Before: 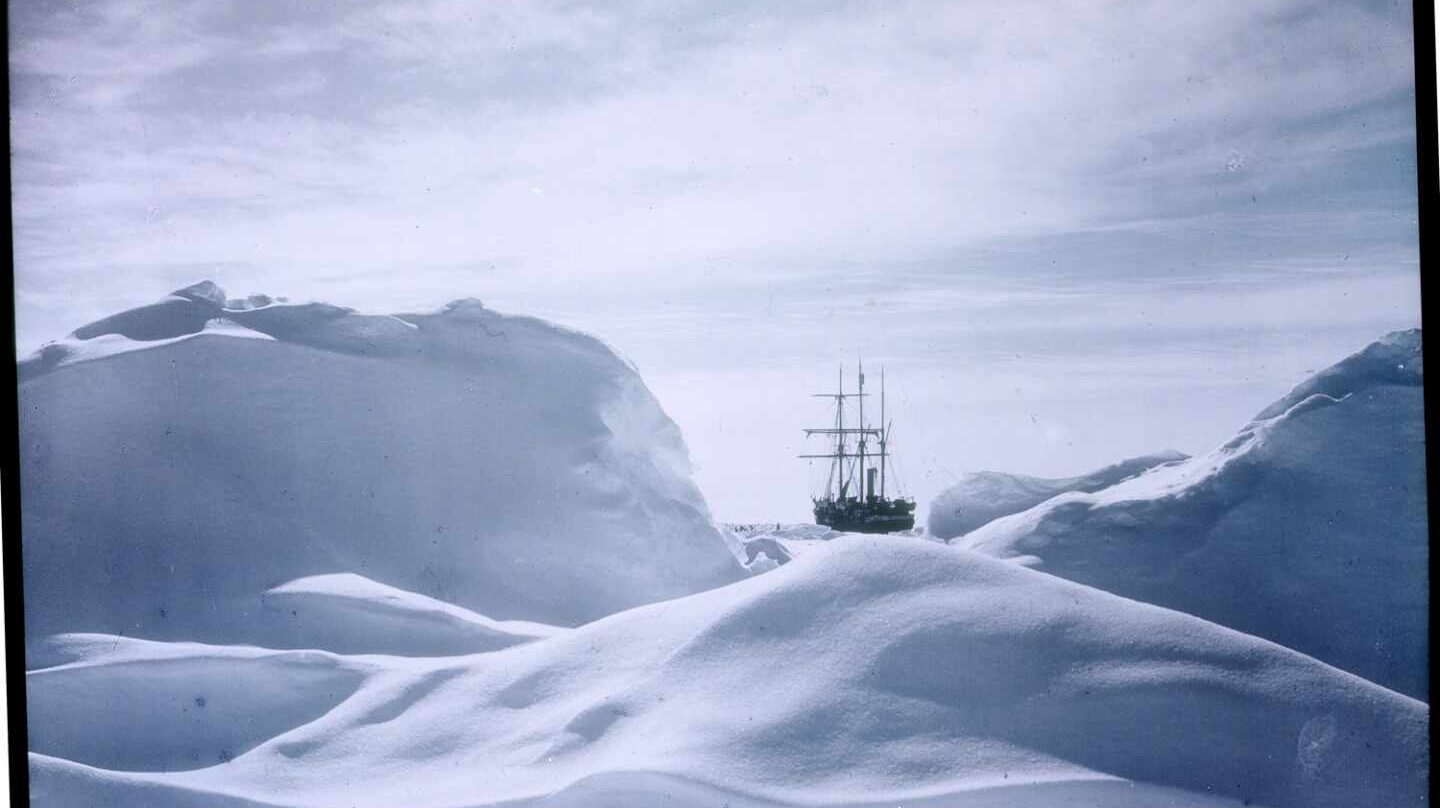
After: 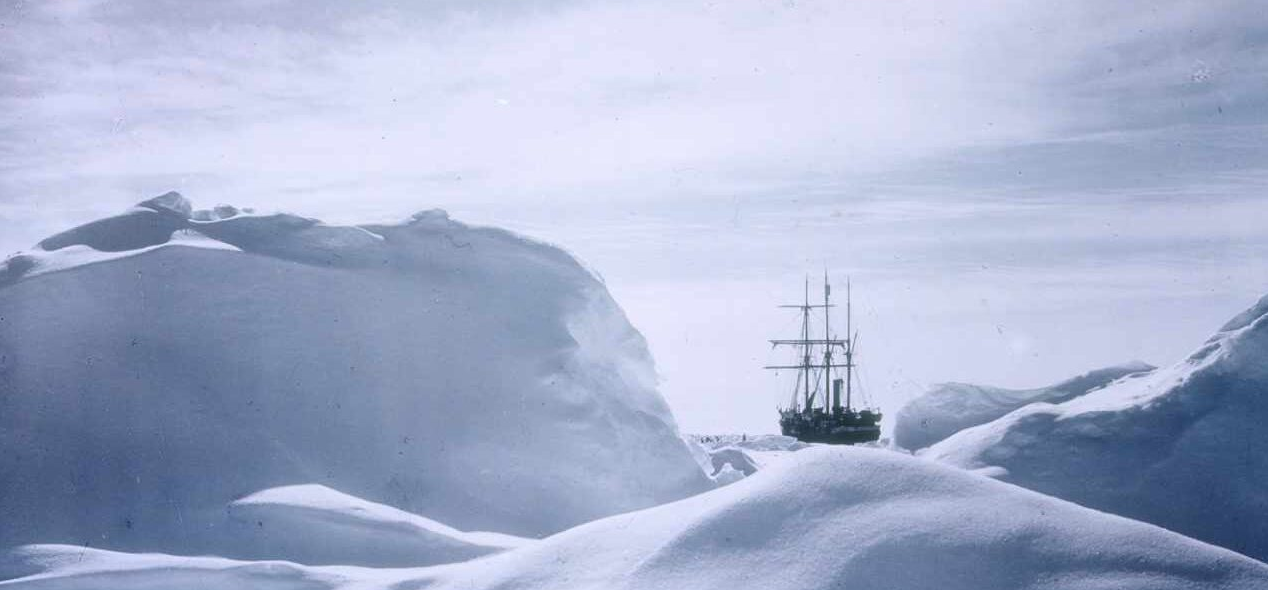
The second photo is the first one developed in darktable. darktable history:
crop and rotate: left 2.396%, top 11.044%, right 9.482%, bottom 15.816%
